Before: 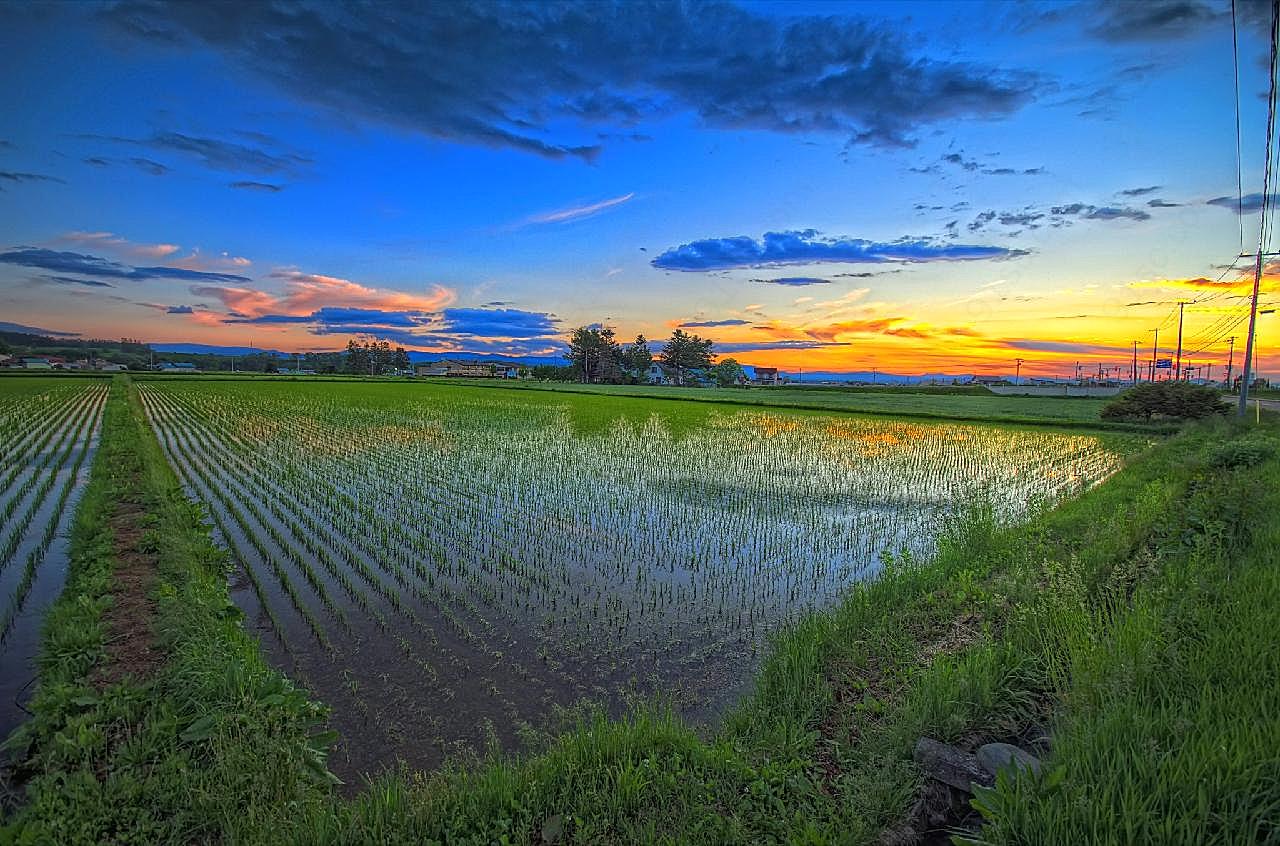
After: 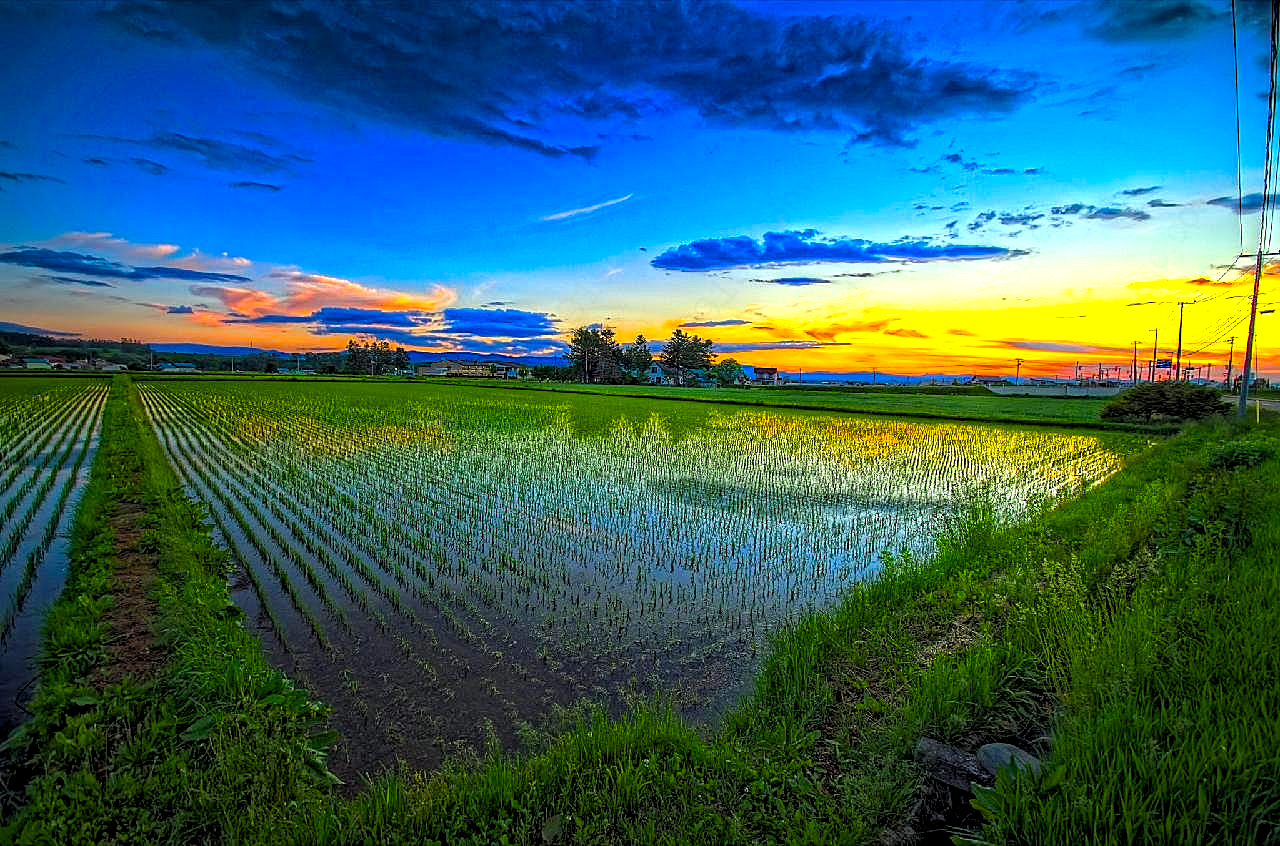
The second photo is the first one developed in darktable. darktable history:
color correction: highlights a* -5.94, highlights b* 11.19
rgb levels: levels [[0.01, 0.419, 0.839], [0, 0.5, 1], [0, 0.5, 1]]
color balance rgb: linear chroma grading › global chroma 9%, perceptual saturation grading › global saturation 36%, perceptual saturation grading › shadows 35%, perceptual brilliance grading › global brilliance 15%, perceptual brilliance grading › shadows -35%, global vibrance 15%
